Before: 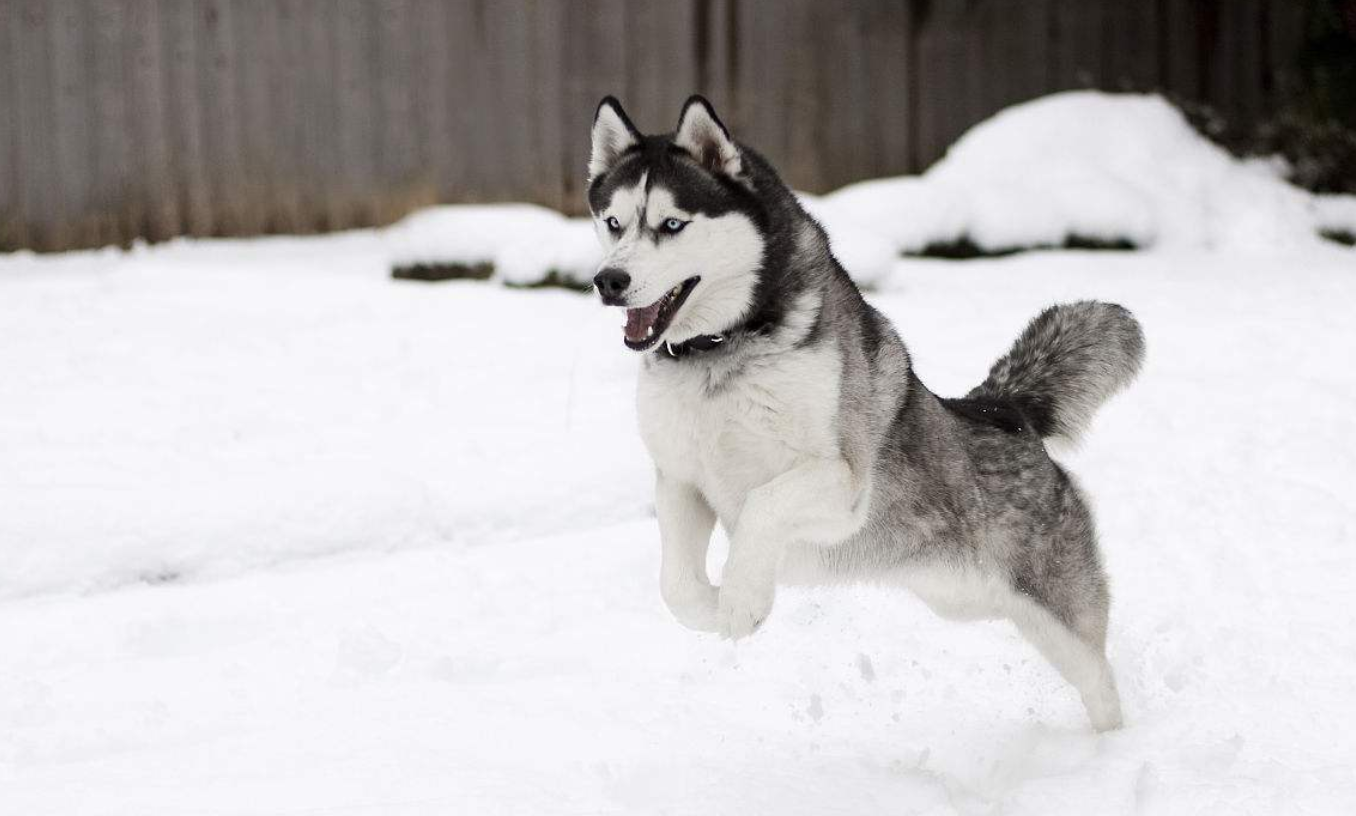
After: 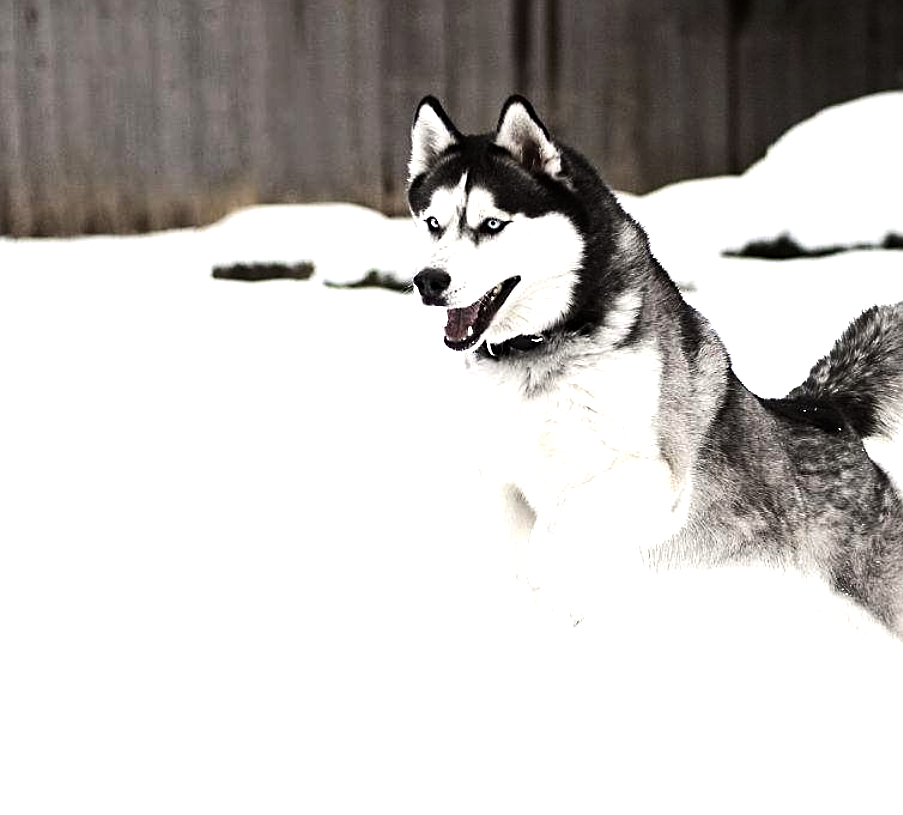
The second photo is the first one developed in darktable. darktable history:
crop and rotate: left 13.342%, right 19.991%
sharpen: on, module defaults
exposure: compensate highlight preservation false
tone equalizer: -8 EV -1.08 EV, -7 EV -1.01 EV, -6 EV -0.867 EV, -5 EV -0.578 EV, -3 EV 0.578 EV, -2 EV 0.867 EV, -1 EV 1.01 EV, +0 EV 1.08 EV, edges refinement/feathering 500, mask exposure compensation -1.57 EV, preserve details no
